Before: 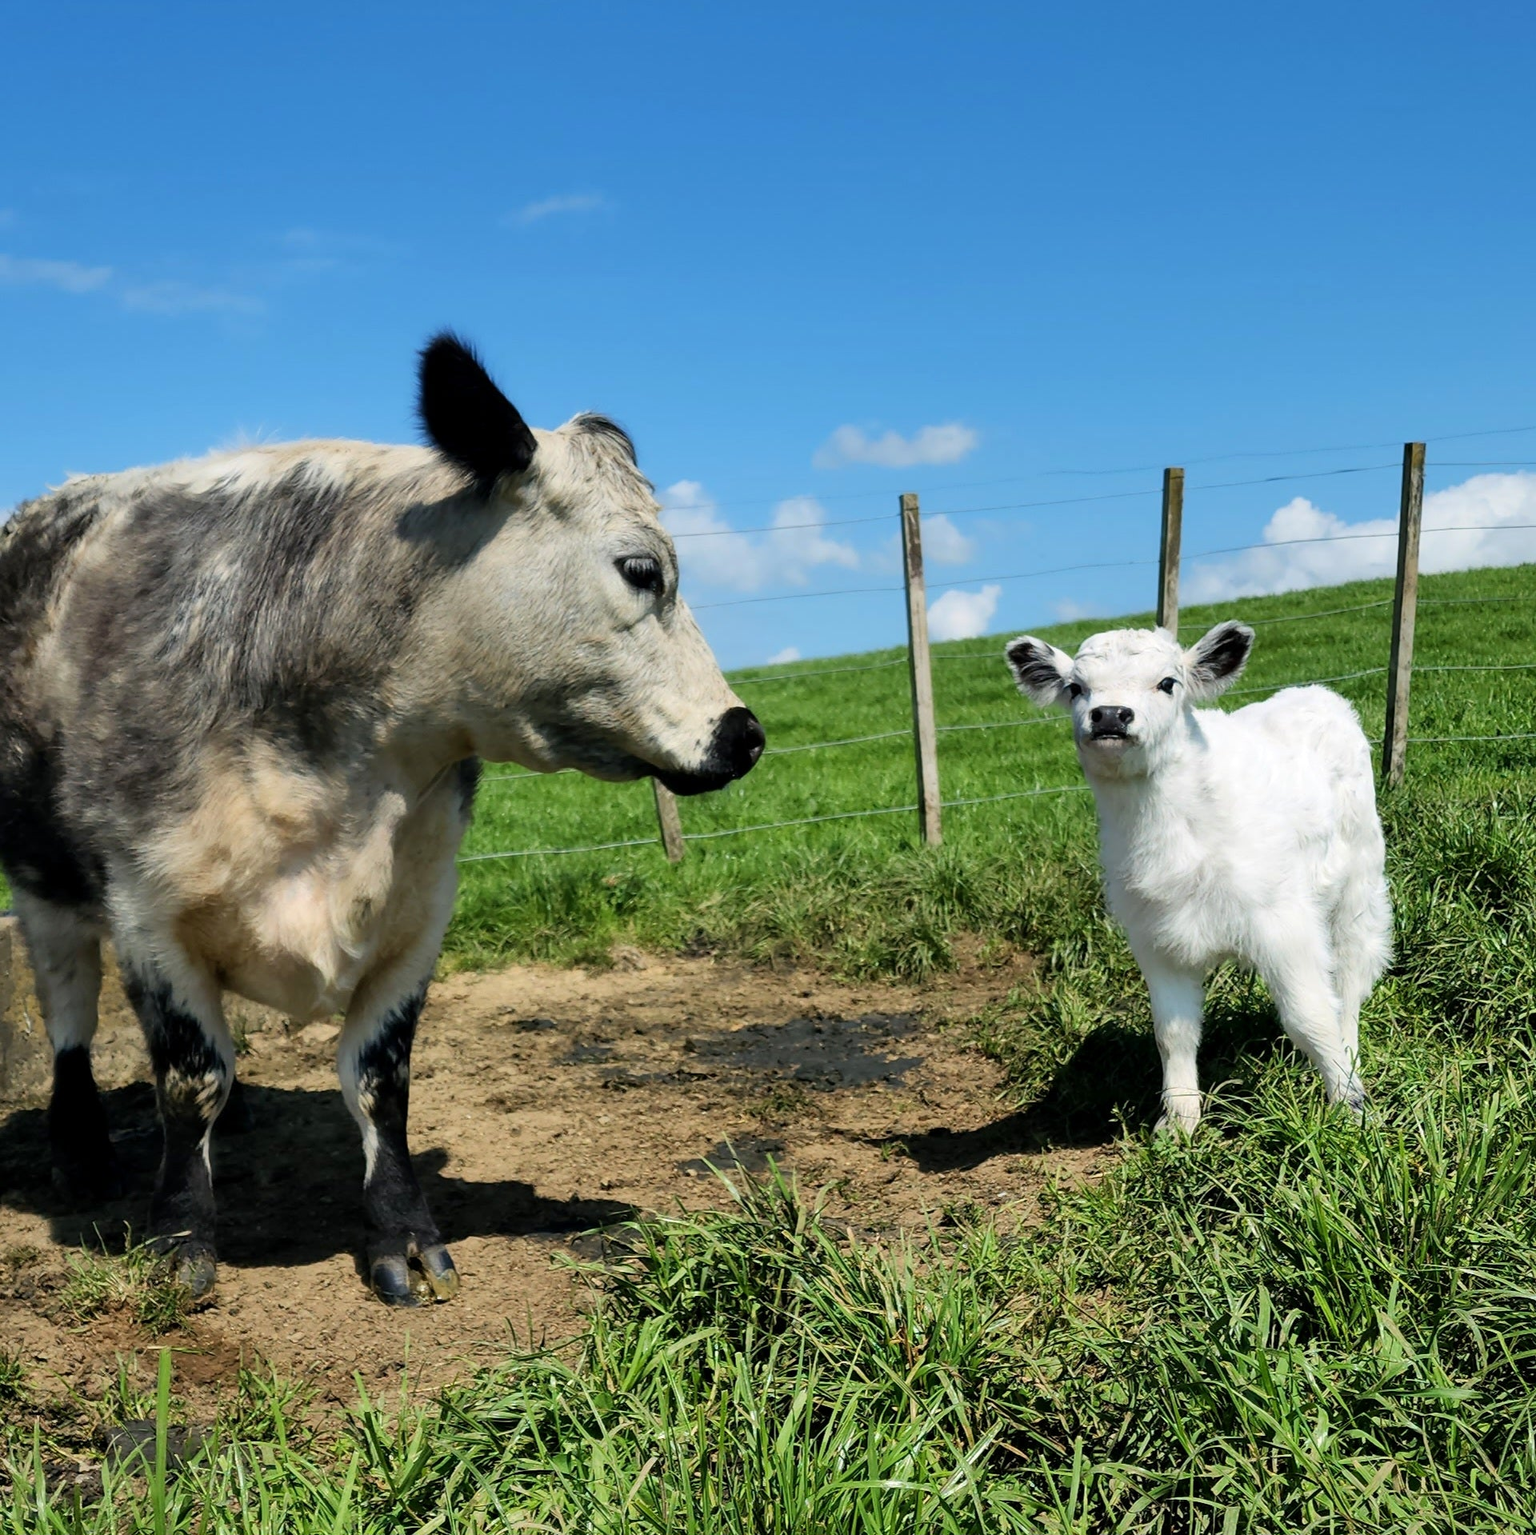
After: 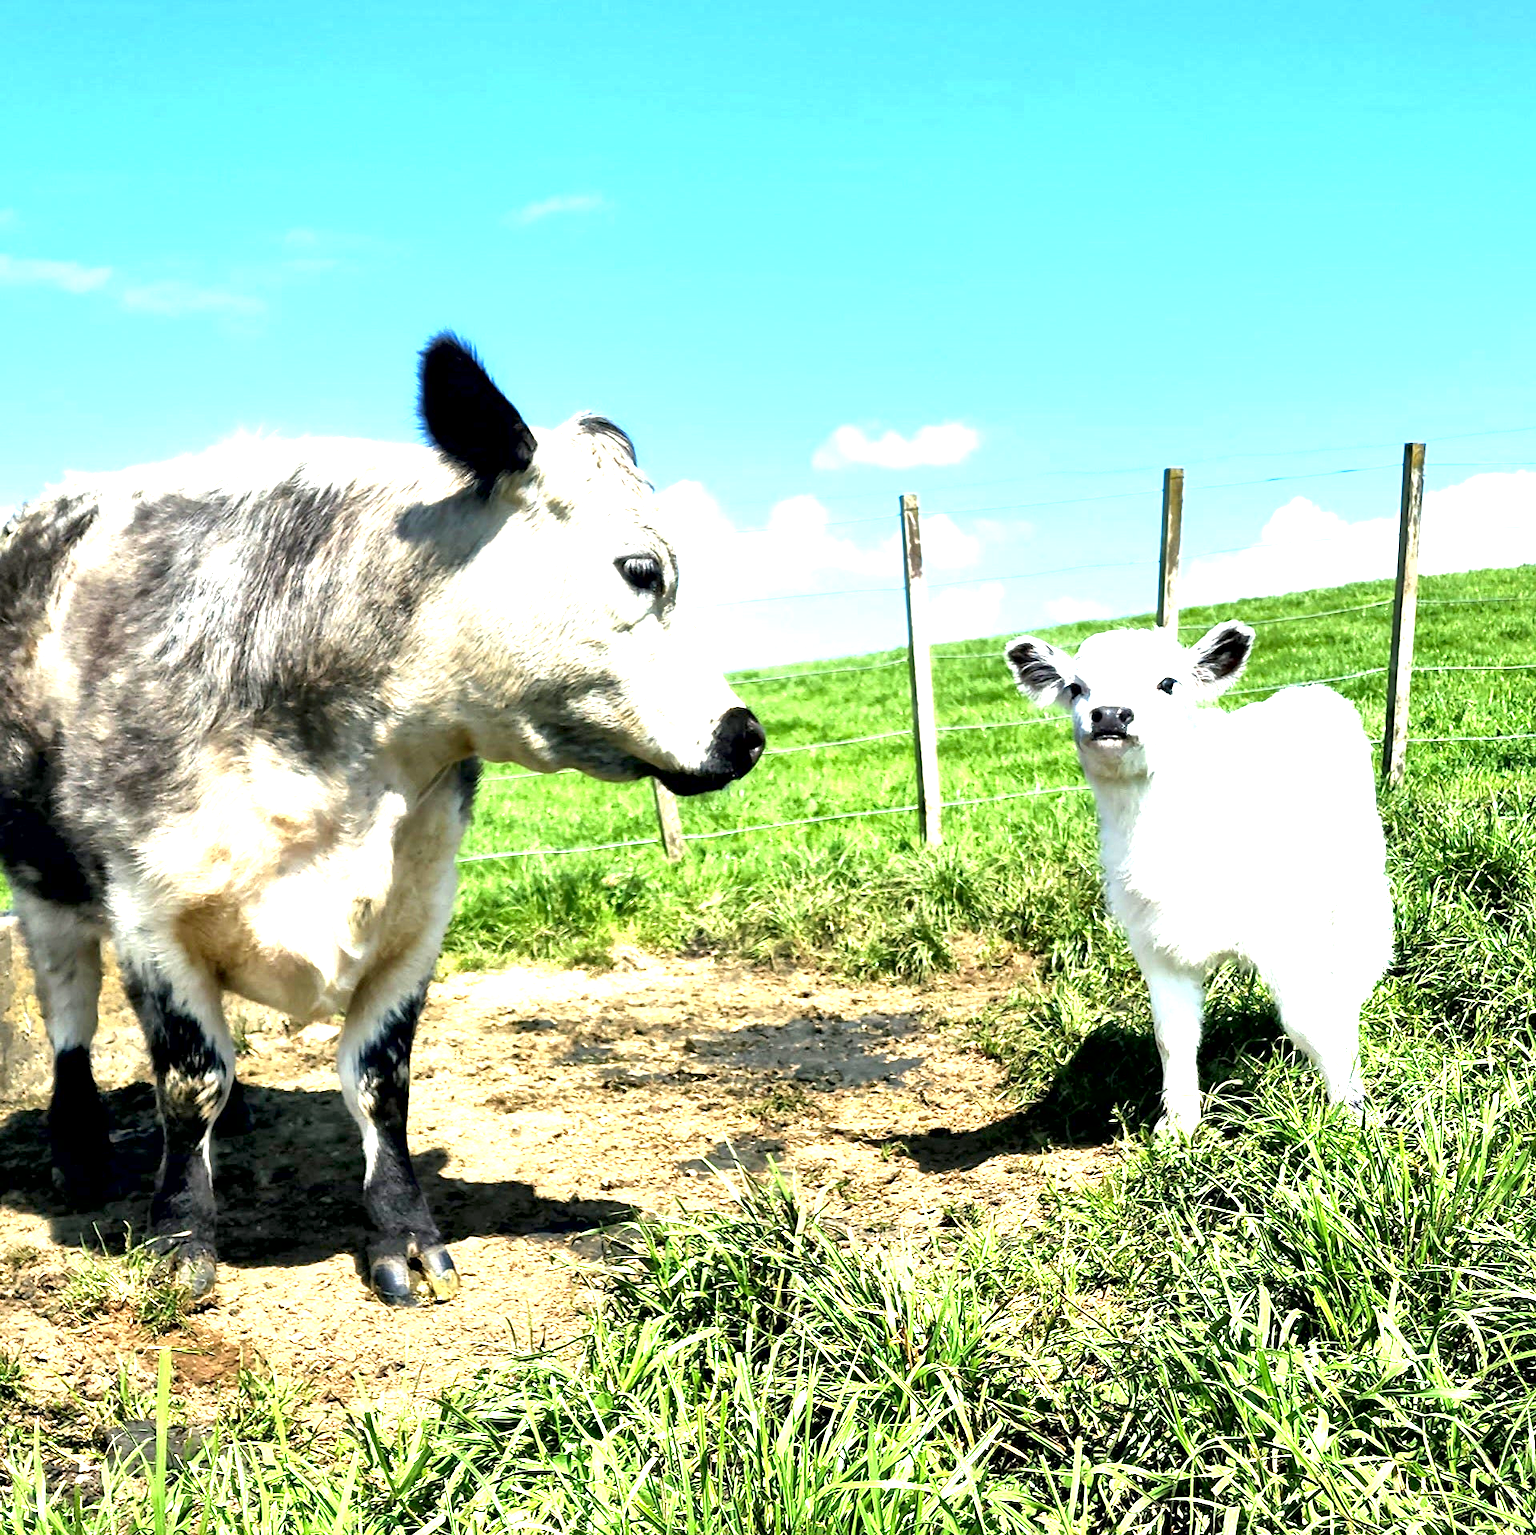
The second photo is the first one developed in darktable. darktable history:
exposure: black level correction 0.001, exposure 2 EV, compensate highlight preservation false
local contrast: mode bilateral grid, contrast 25, coarseness 60, detail 151%, midtone range 0.2
